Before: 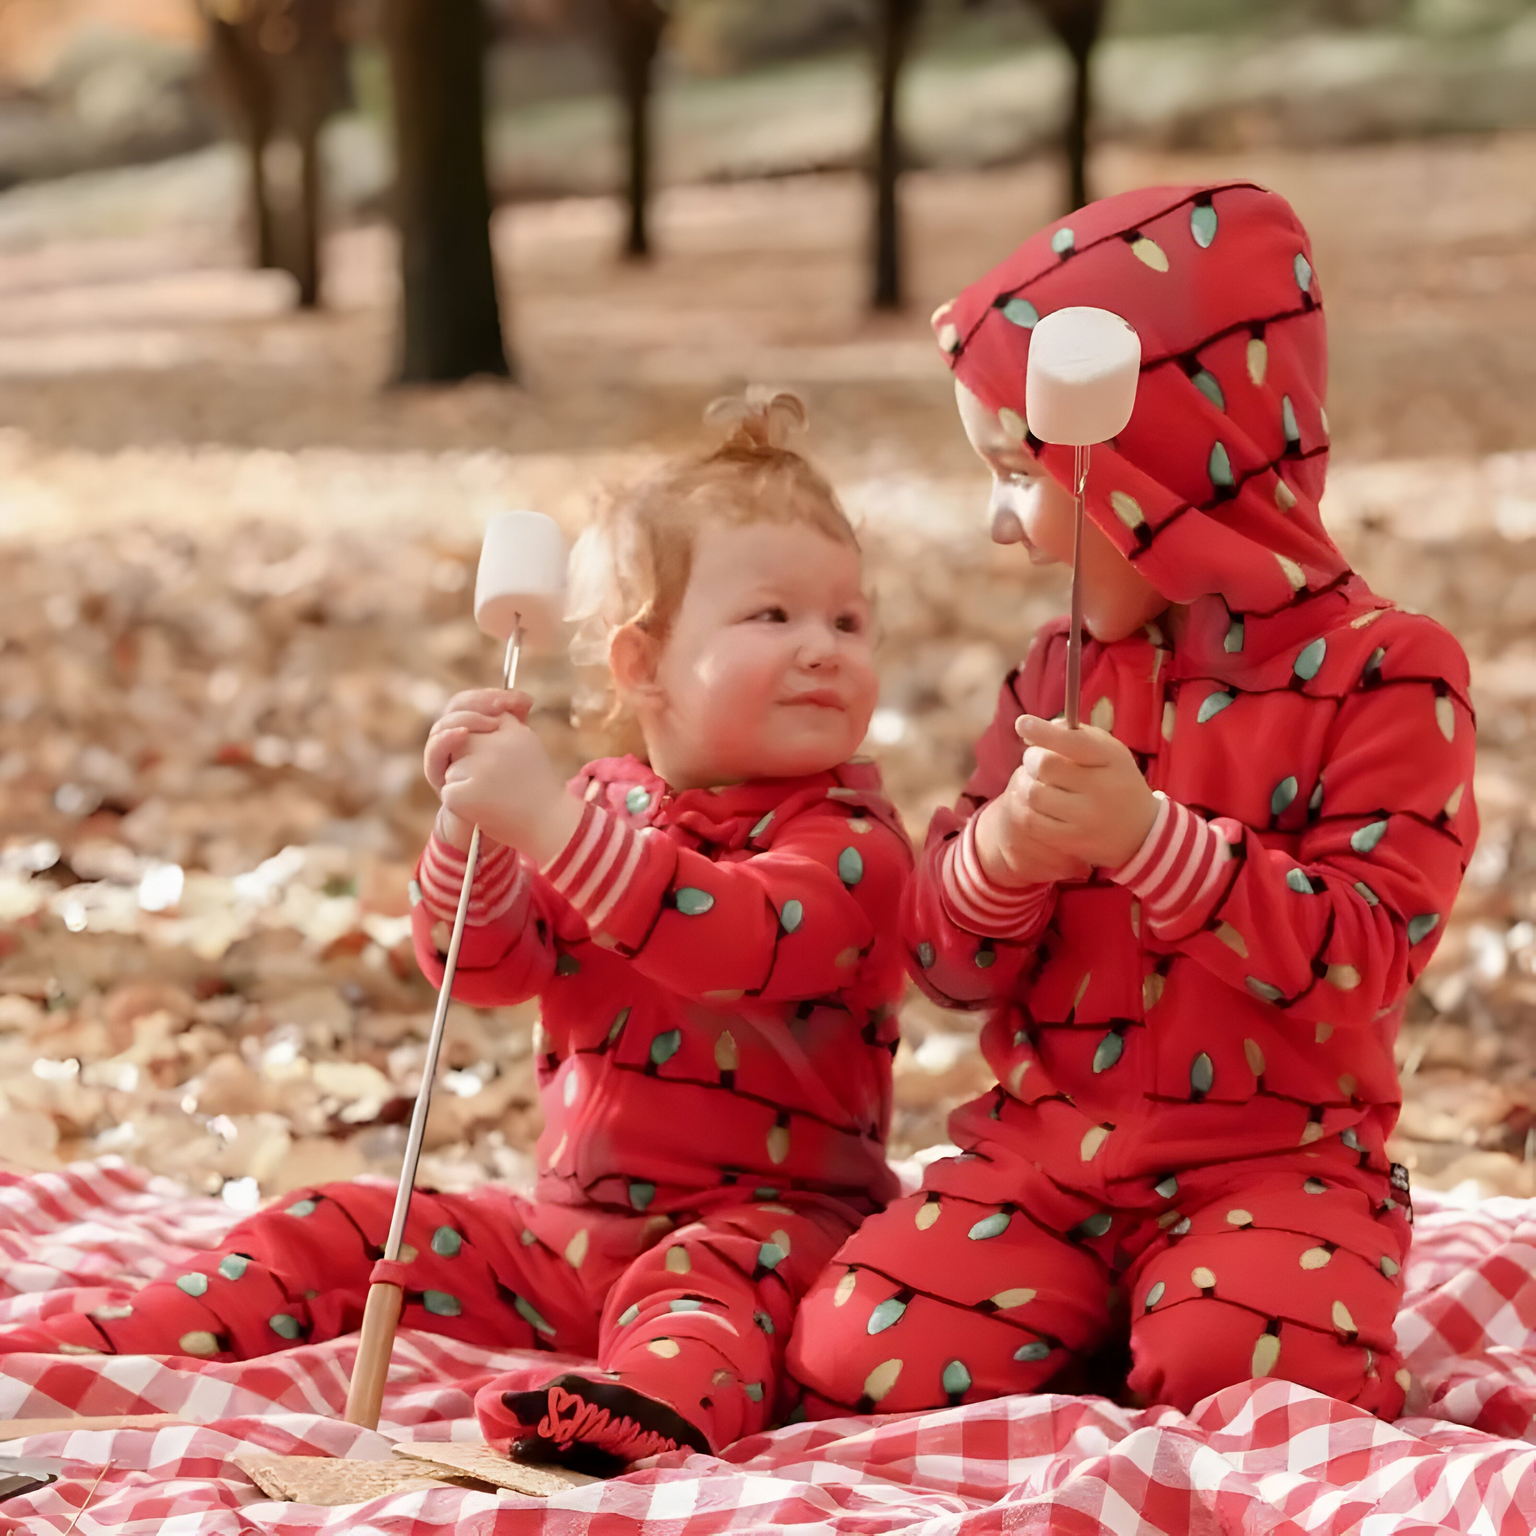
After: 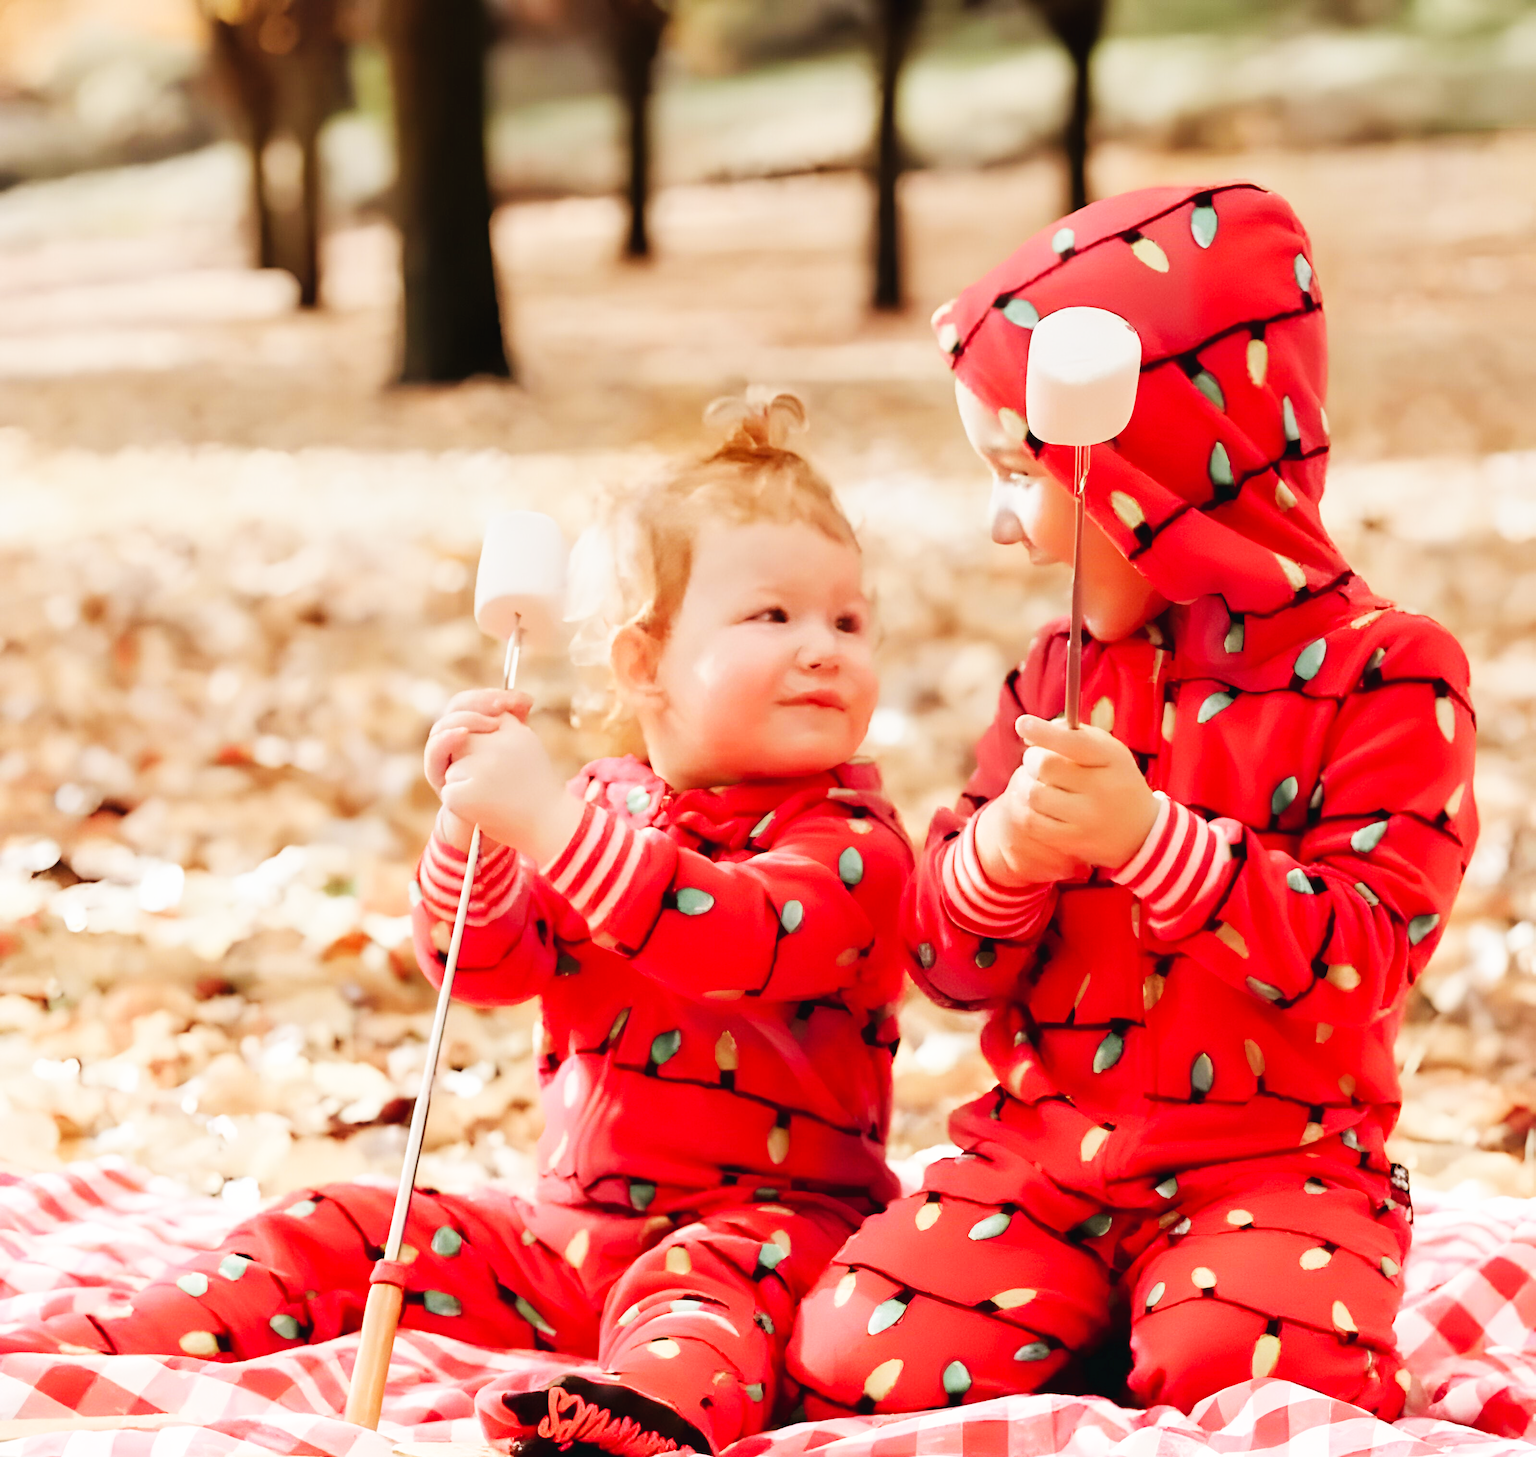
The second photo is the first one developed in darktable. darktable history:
crop and rotate: top 0%, bottom 5.097%
contrast brightness saturation: contrast 0.05, brightness 0.06, saturation 0.01
graduated density: rotation 5.63°, offset 76.9
base curve: curves: ch0 [(0, 0.003) (0.001, 0.002) (0.006, 0.004) (0.02, 0.022) (0.048, 0.086) (0.094, 0.234) (0.162, 0.431) (0.258, 0.629) (0.385, 0.8) (0.548, 0.918) (0.751, 0.988) (1, 1)], preserve colors none
